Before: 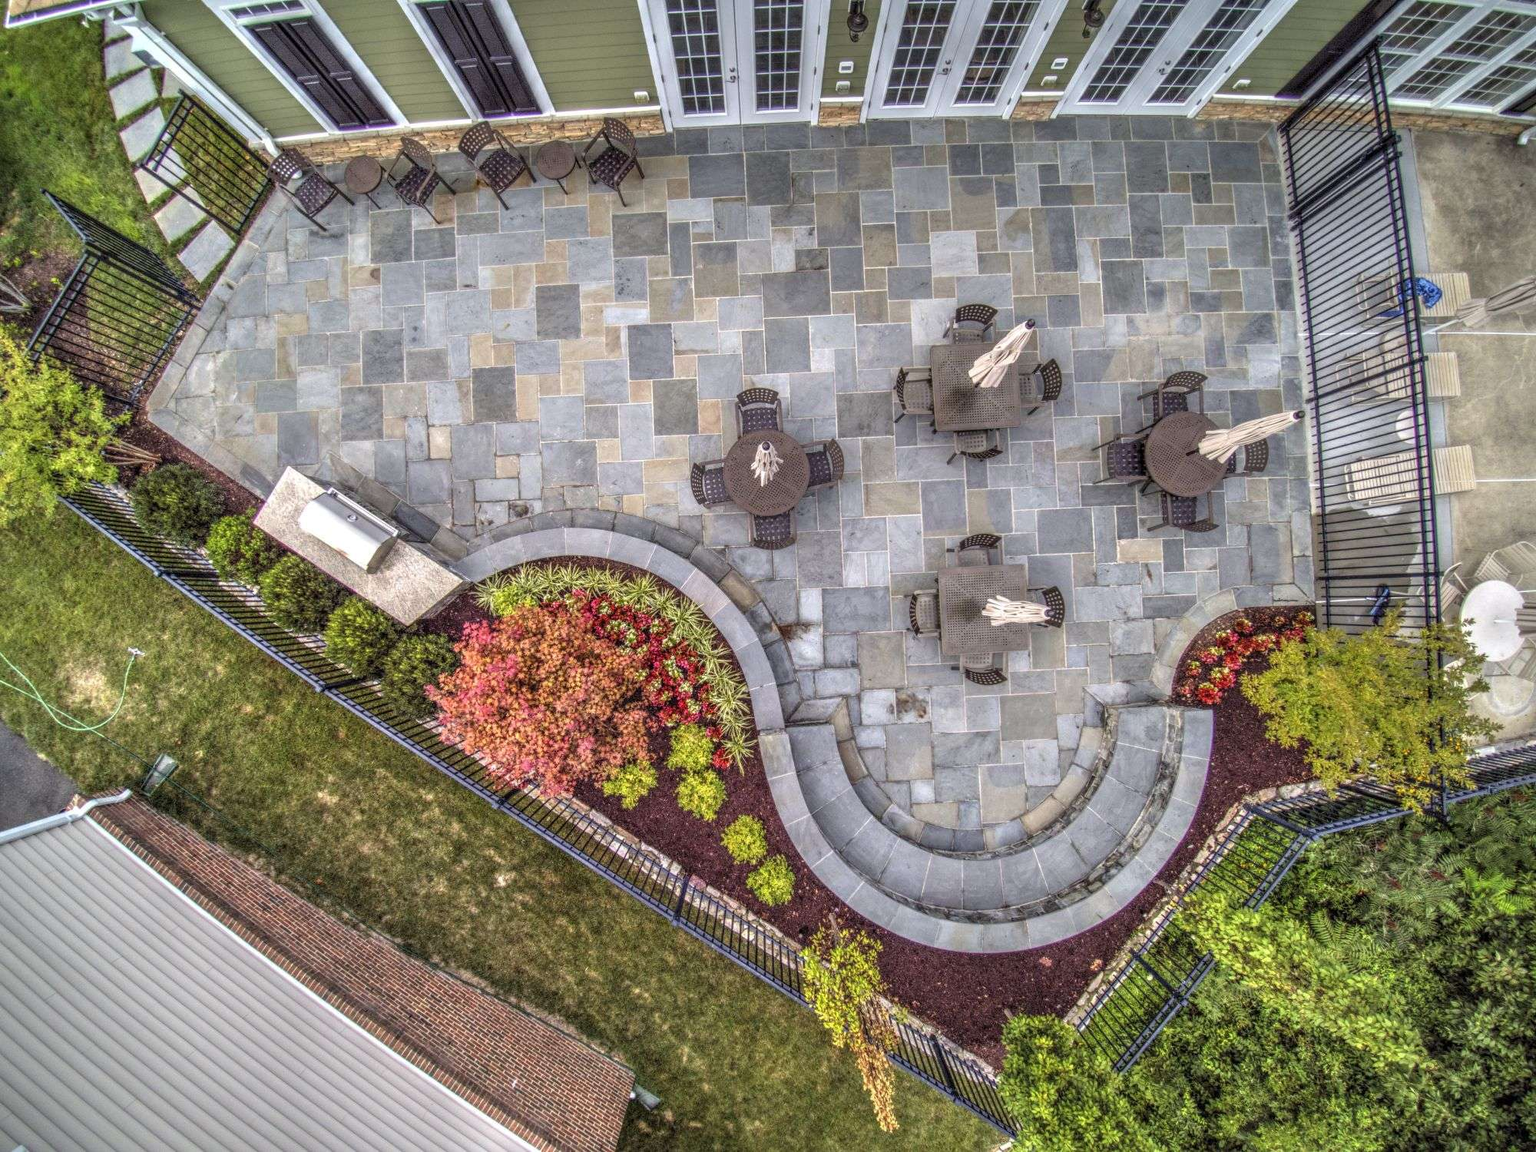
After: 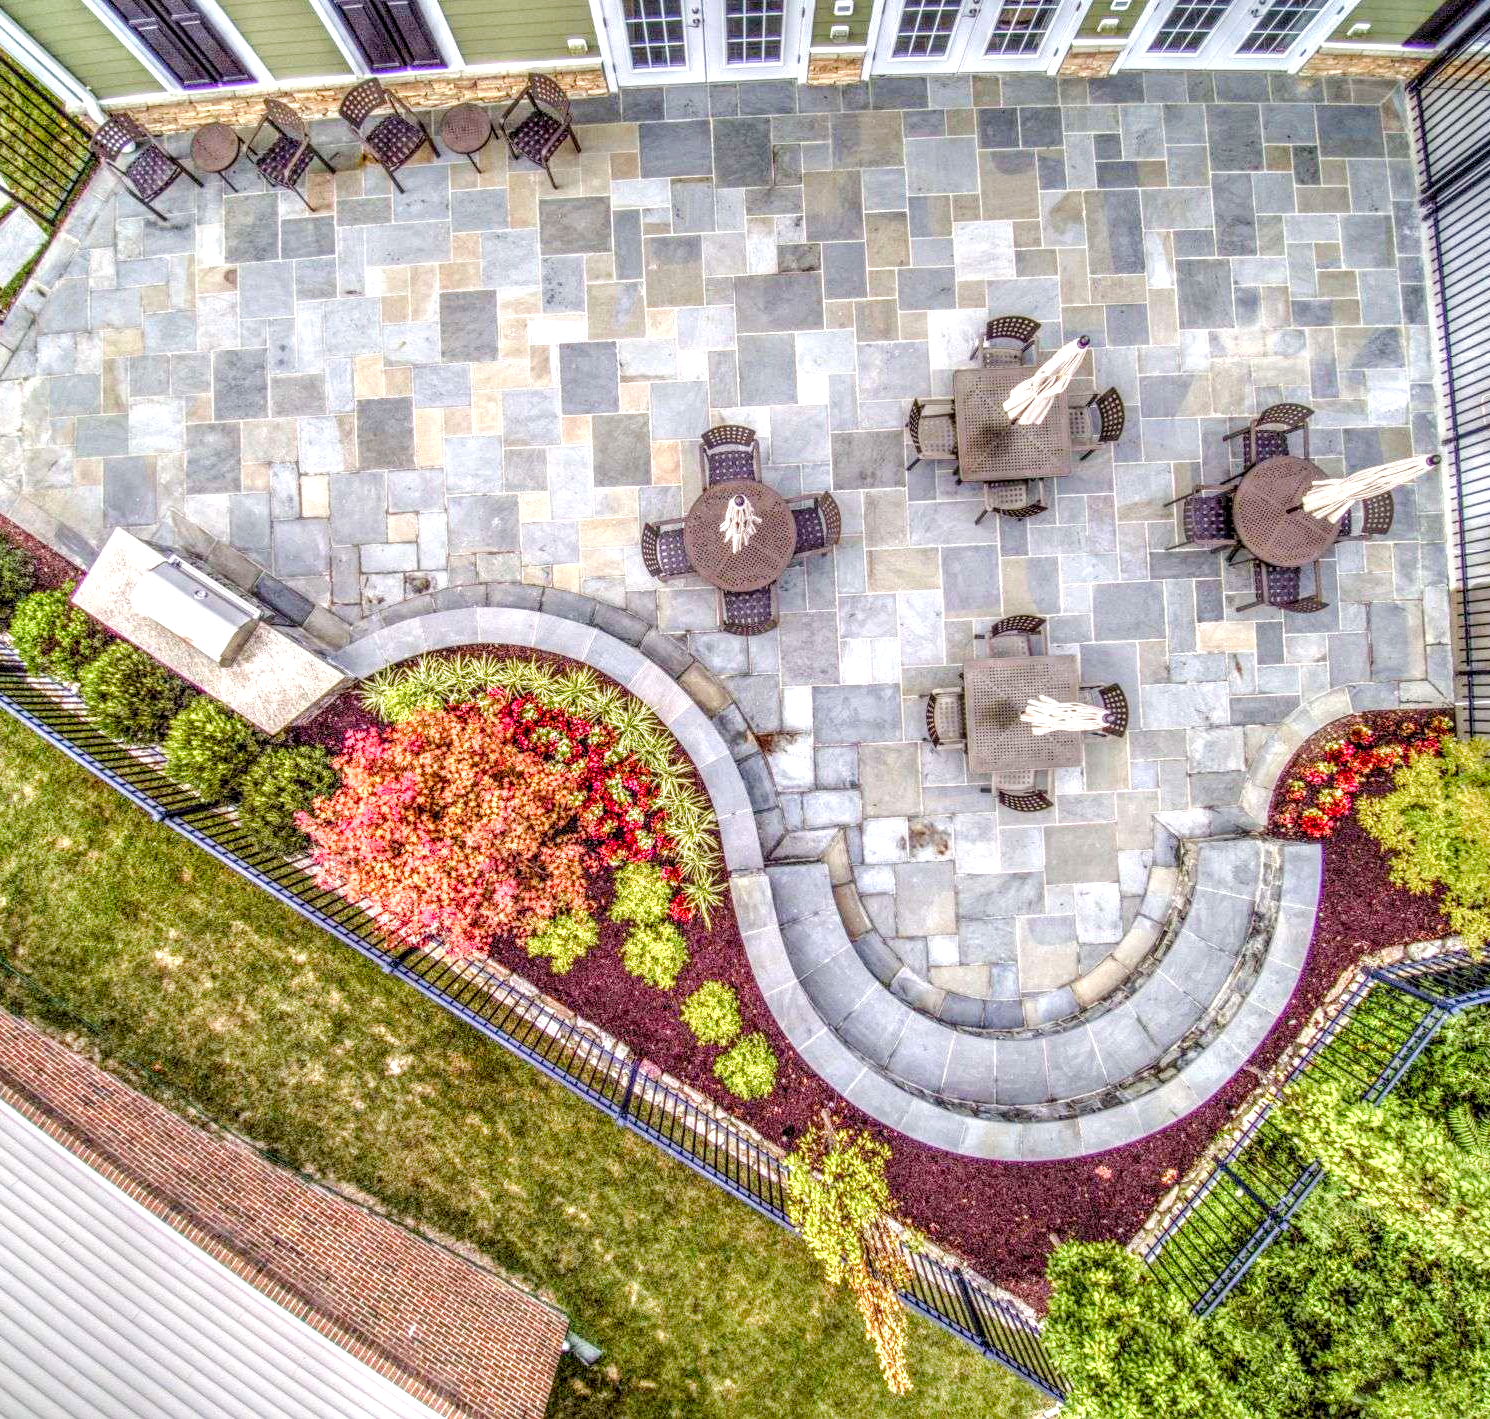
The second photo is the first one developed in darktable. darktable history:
exposure: black level correction 0.003, exposure 0.38 EV, compensate highlight preservation false
crop and rotate: left 12.933%, top 5.371%, right 12.524%
local contrast: detail 150%
contrast brightness saturation: brightness 0.087, saturation 0.192
shadows and highlights: shadows -10.65, white point adjustment 1.5, highlights 11.92
tone equalizer: on, module defaults
color balance rgb: power › hue 211.92°, perceptual saturation grading › global saturation 20%, perceptual saturation grading › highlights -50.429%, perceptual saturation grading › shadows 30.289%, perceptual brilliance grading › mid-tones 9.347%, perceptual brilliance grading › shadows 15.328%, global vibrance 15.258%
